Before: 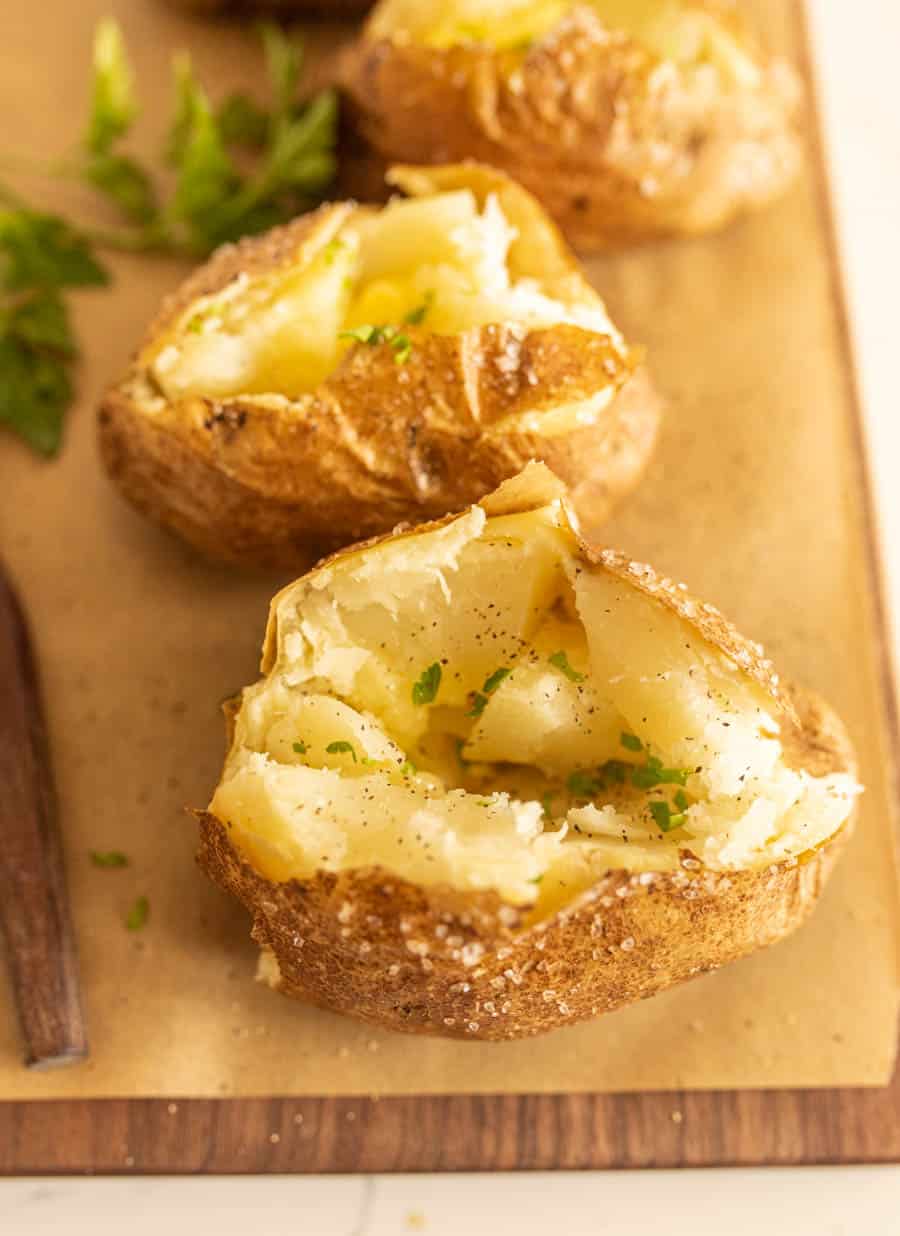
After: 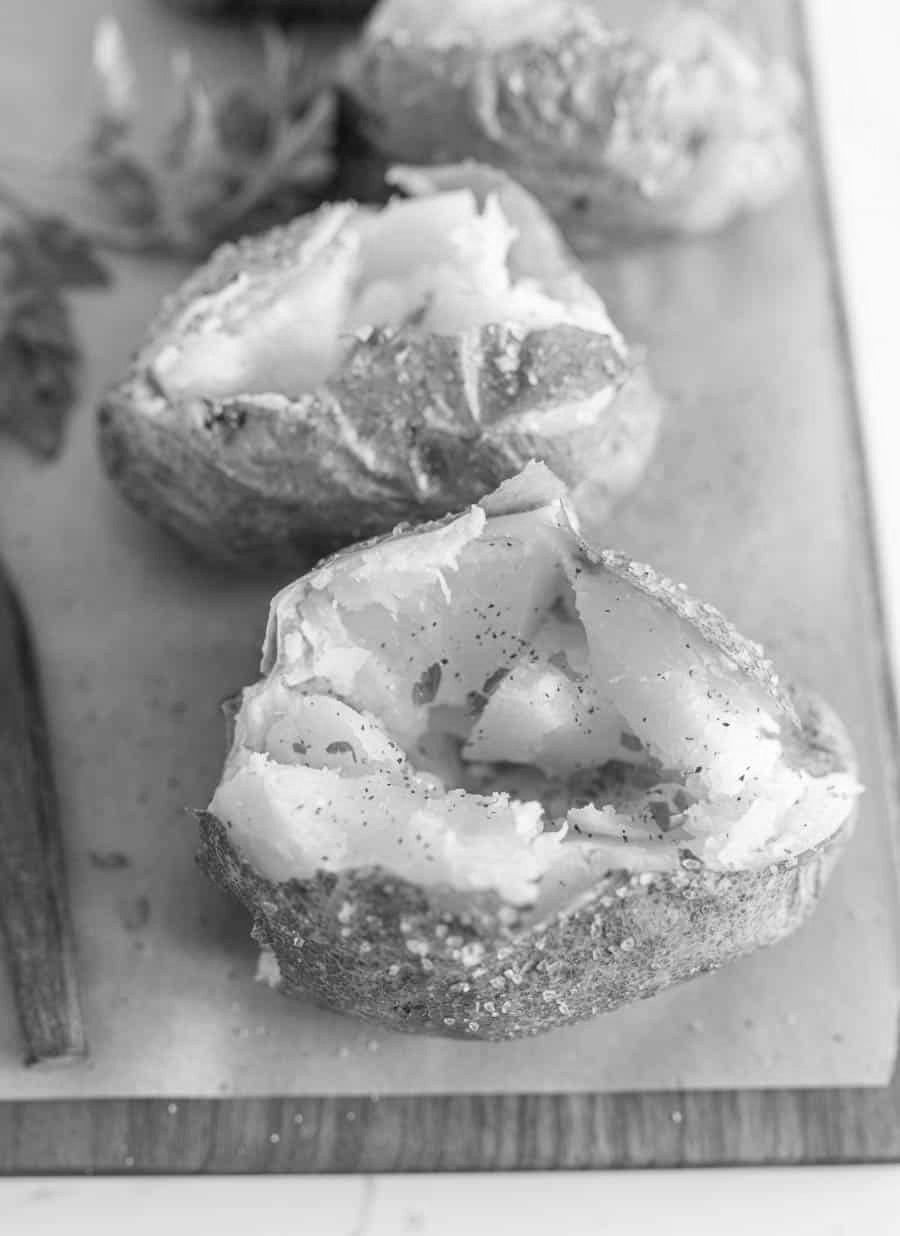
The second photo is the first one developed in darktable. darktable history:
monochrome: on, module defaults
white balance: red 1.045, blue 0.932
